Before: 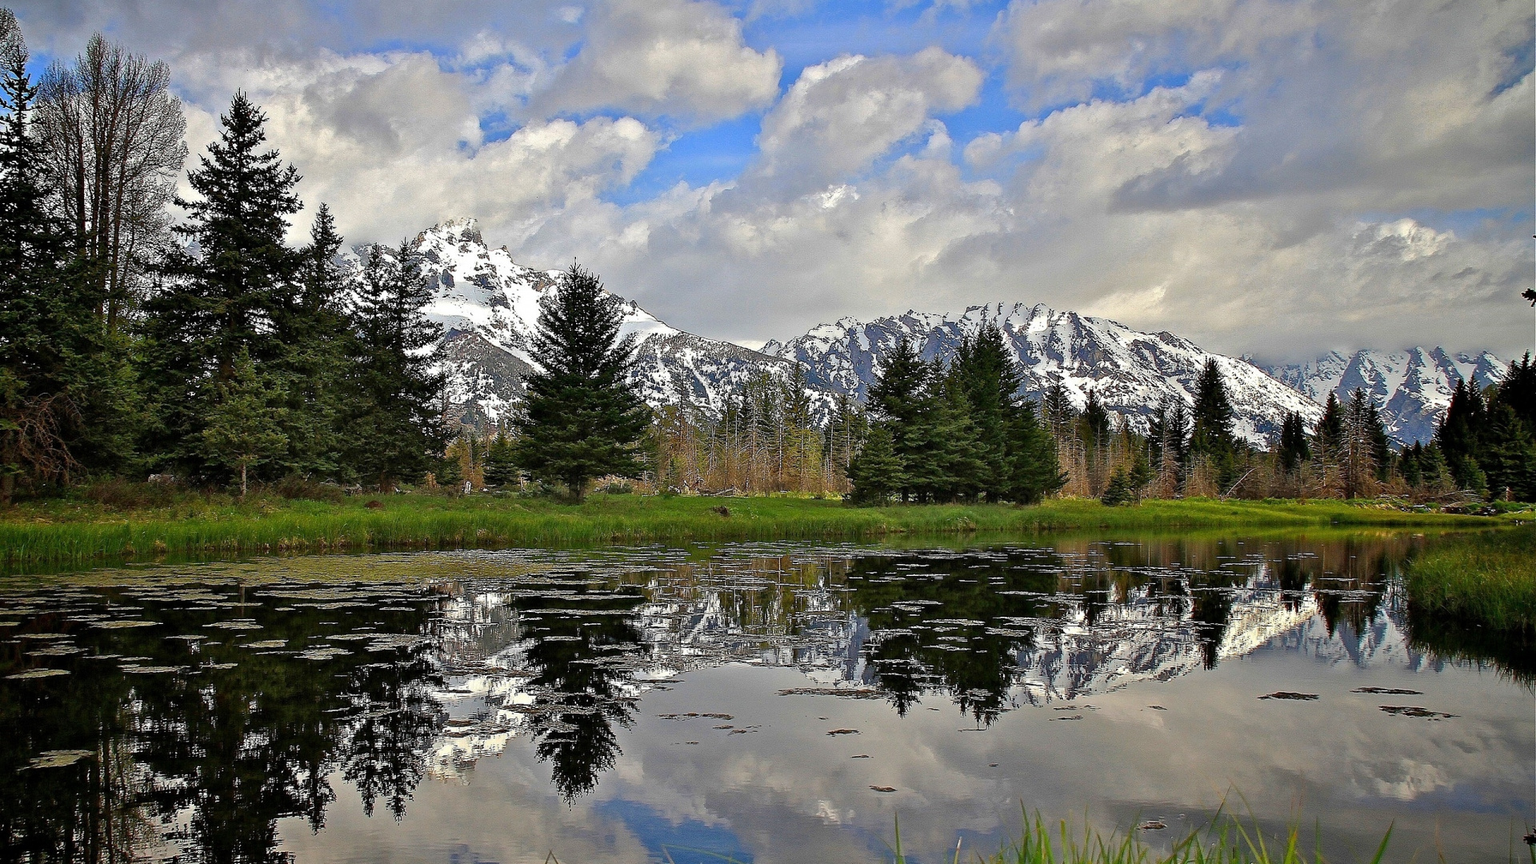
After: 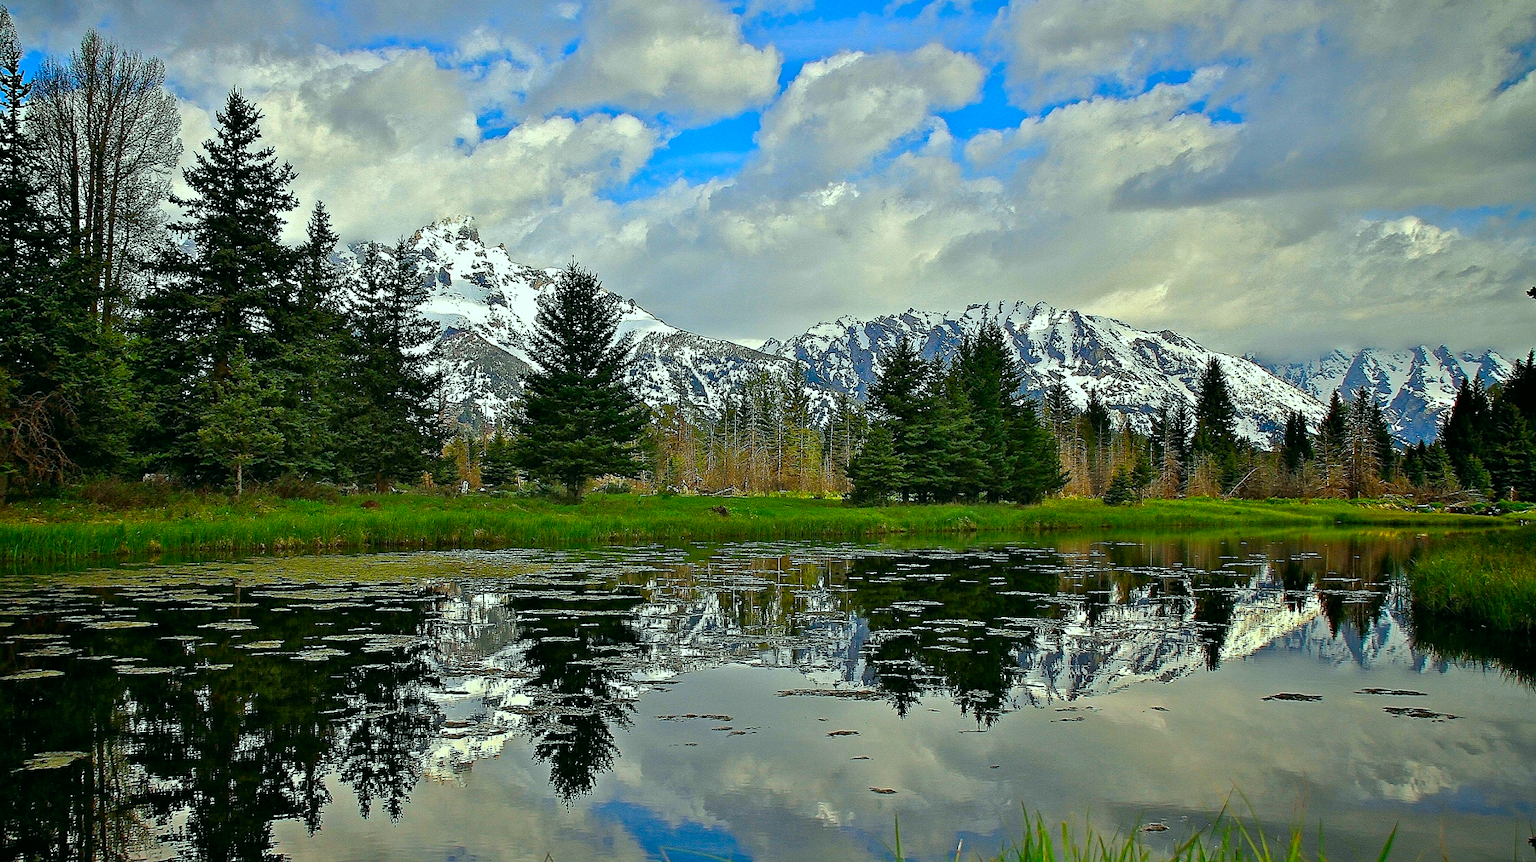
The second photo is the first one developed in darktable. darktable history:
color correction: highlights a* -7.33, highlights b* 1.26, shadows a* -3.55, saturation 1.4
sharpen: amount 0.2
crop: left 0.434%, top 0.485%, right 0.244%, bottom 0.386%
